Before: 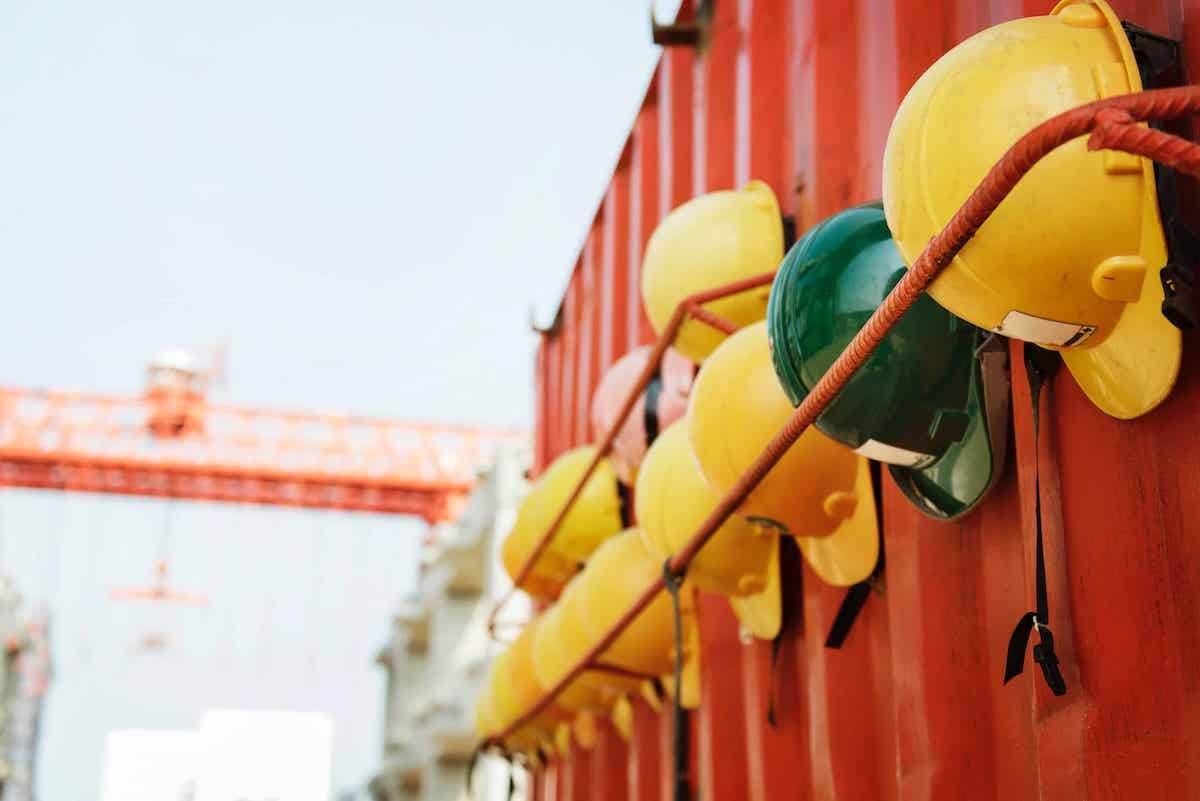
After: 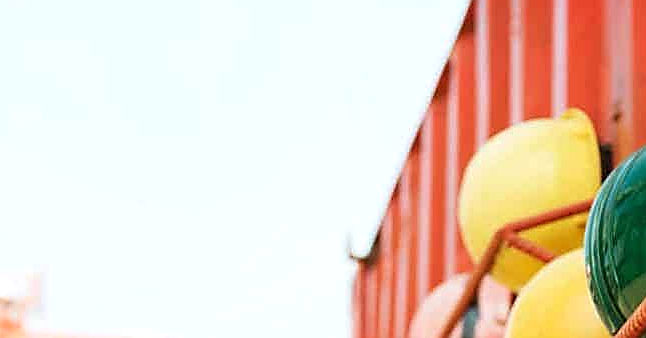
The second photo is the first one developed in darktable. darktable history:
crop: left 15.306%, top 9.065%, right 30.789%, bottom 48.638%
exposure: exposure 0.197 EV, compensate highlight preservation false
sharpen: radius 1.4, amount 1.25, threshold 0.7
